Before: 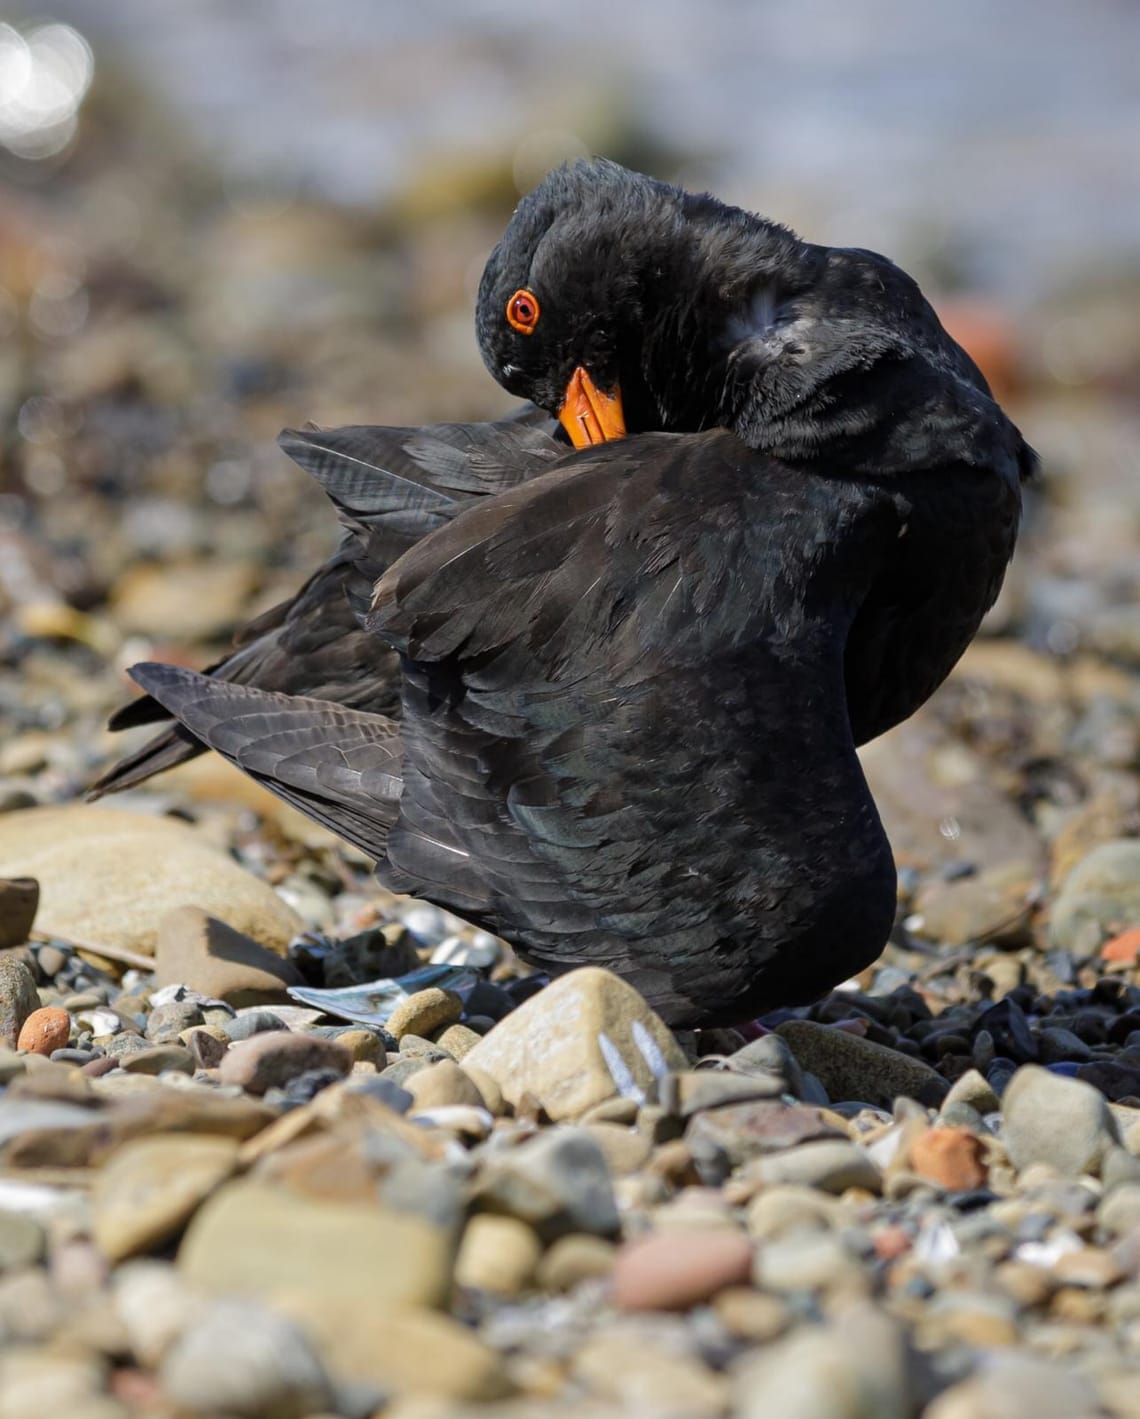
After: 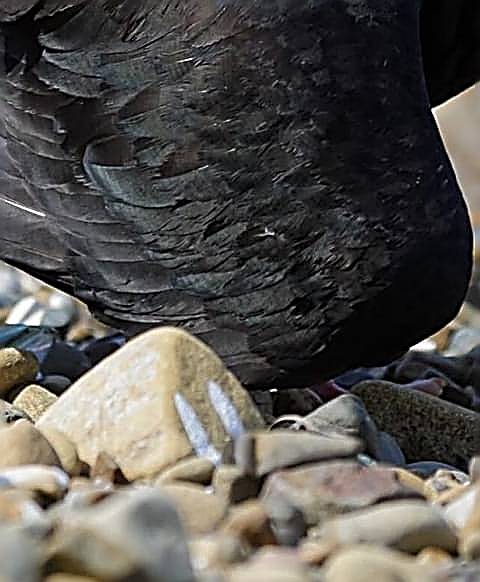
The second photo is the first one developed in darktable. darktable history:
sharpen: amount 2
crop: left 37.221%, top 45.169%, right 20.63%, bottom 13.777%
